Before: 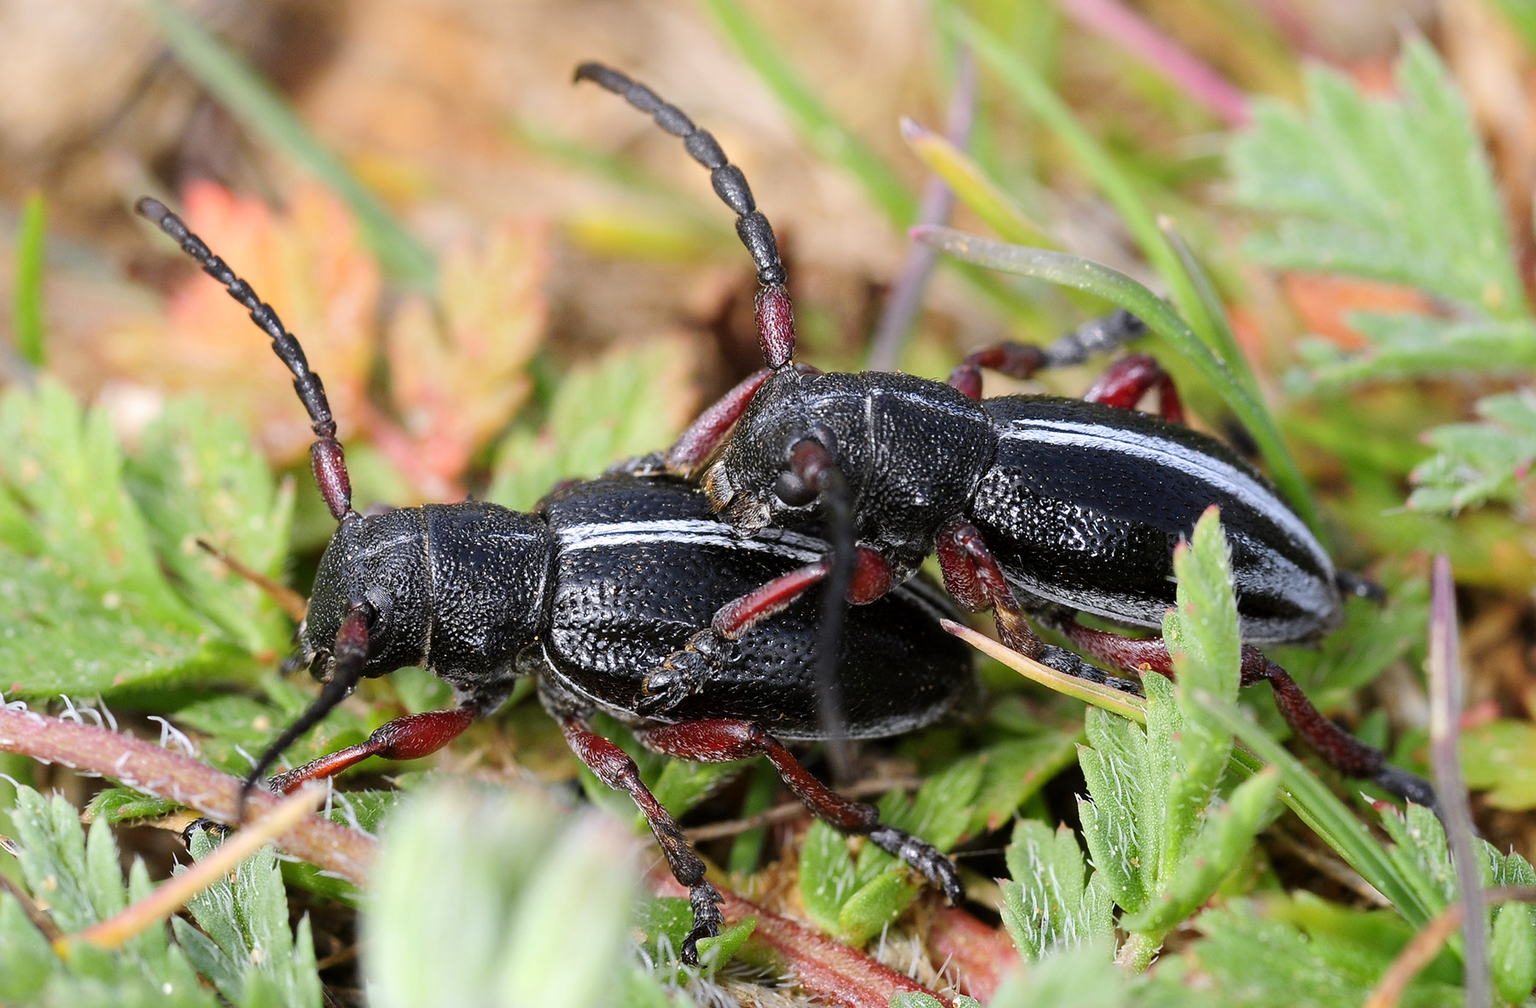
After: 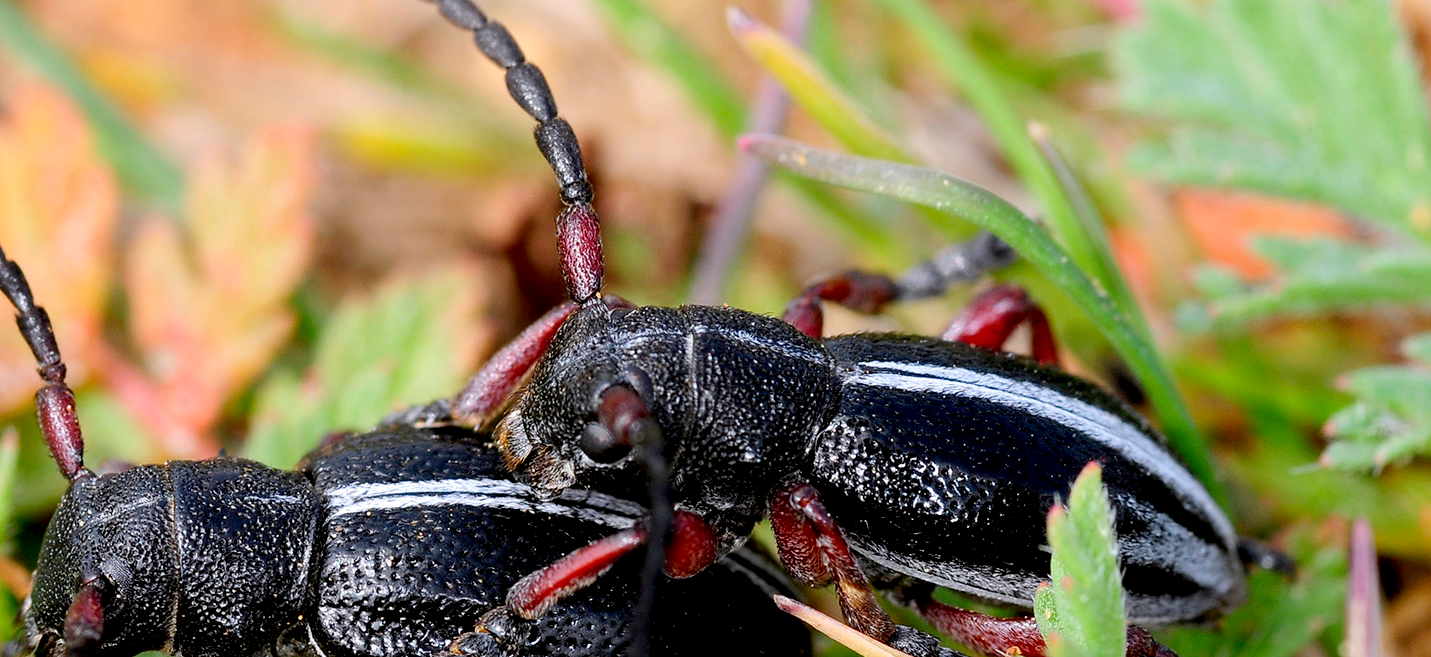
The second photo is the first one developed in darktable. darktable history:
crop: left 18.254%, top 11.082%, right 2.241%, bottom 33.271%
exposure: black level correction 0.01, compensate highlight preservation false
